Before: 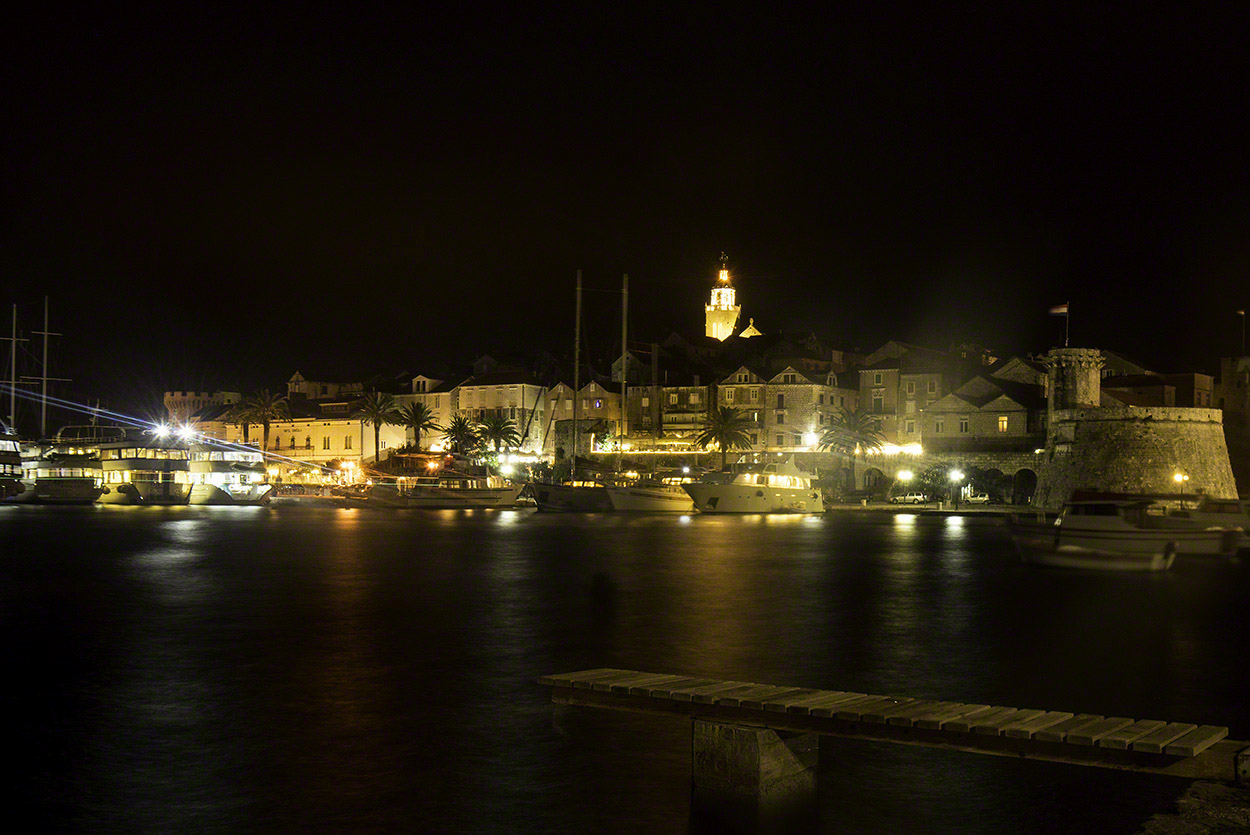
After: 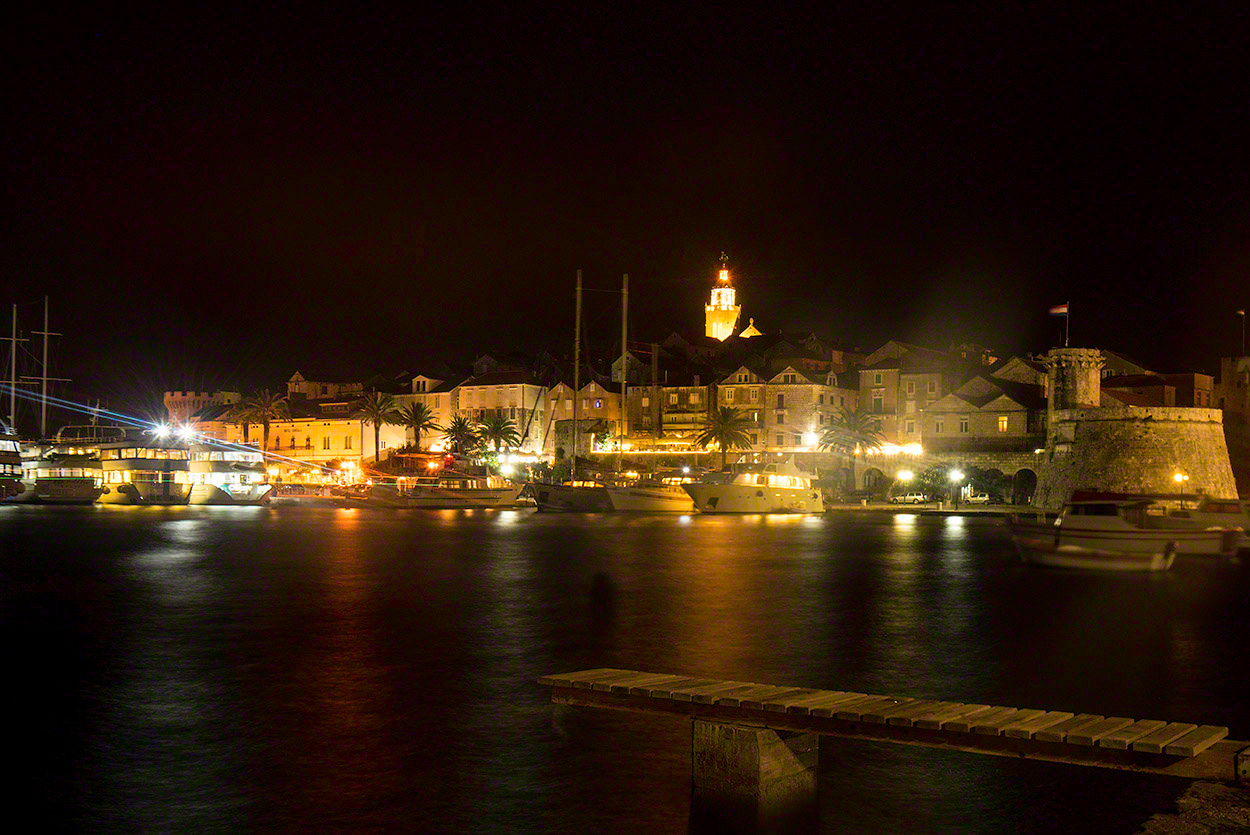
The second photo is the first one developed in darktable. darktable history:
color correction: highlights a* -0.163, highlights b* -0.097
